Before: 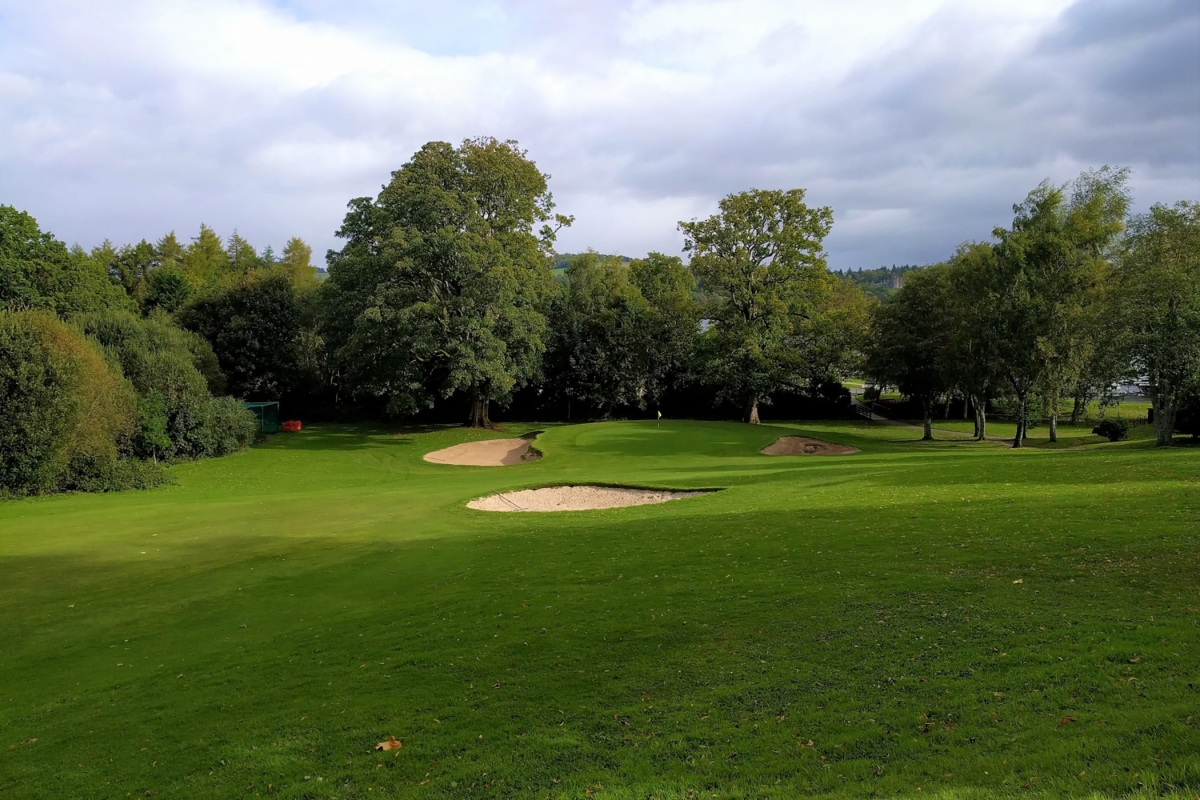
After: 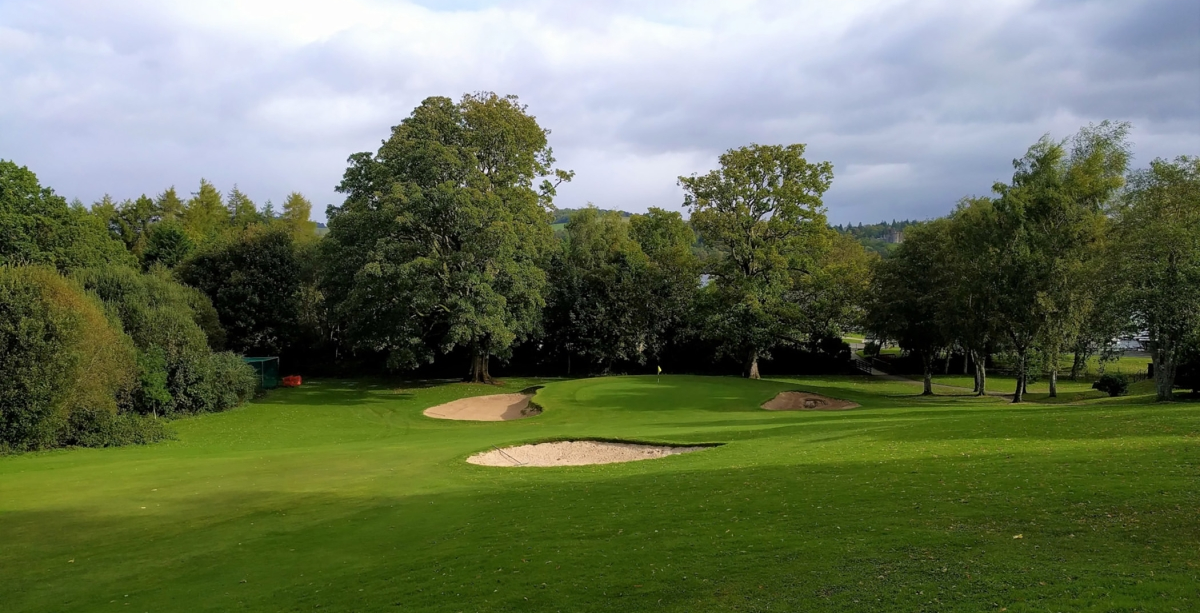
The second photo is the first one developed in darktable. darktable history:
crop: top 5.667%, bottom 17.637%
exposure: exposure 0 EV, compensate highlight preservation false
